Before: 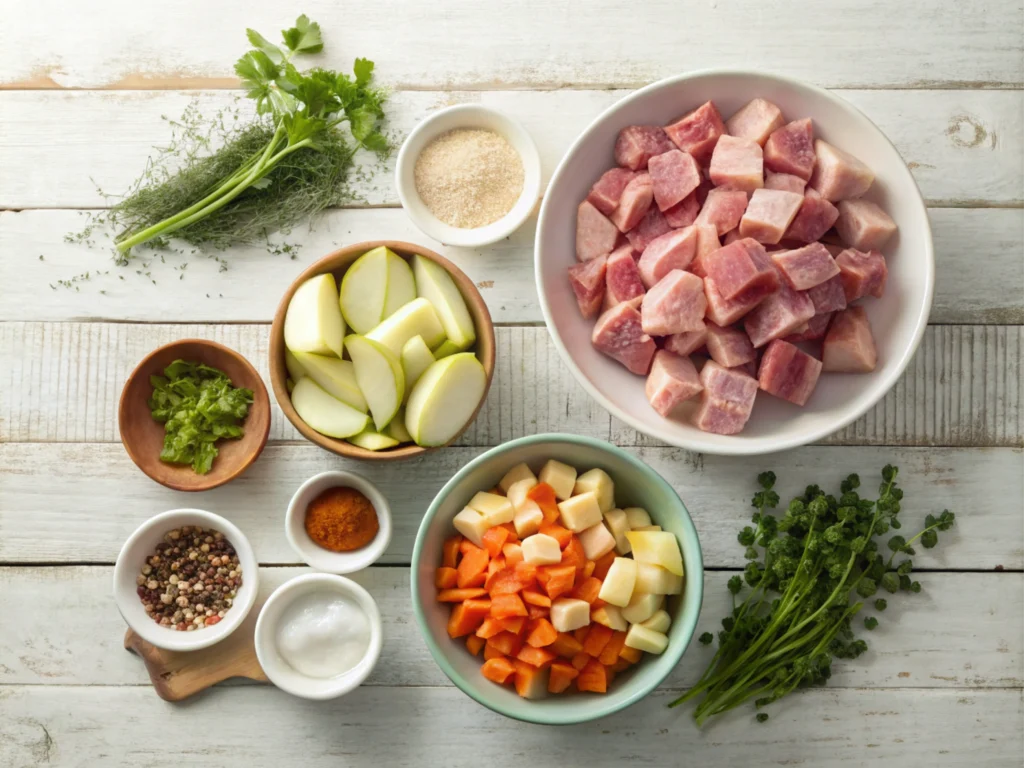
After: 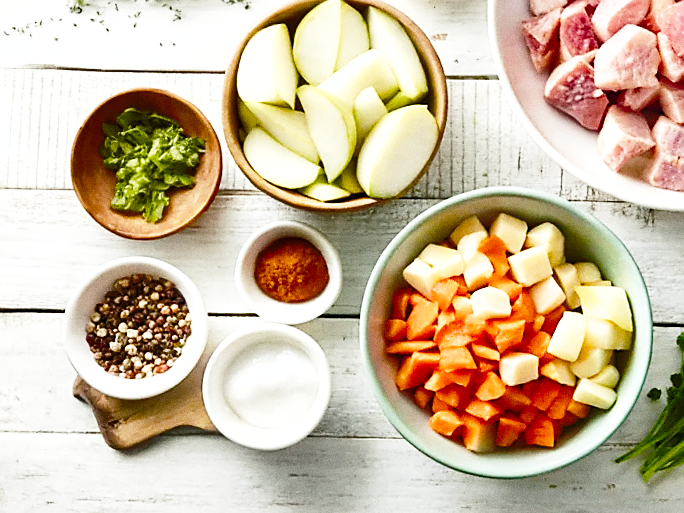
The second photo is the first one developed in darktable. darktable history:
sharpen: radius 1.4, amount 1.25, threshold 0.7
color balance rgb: perceptual saturation grading › global saturation 20%, perceptual saturation grading › highlights -50%, perceptual saturation grading › shadows 30%, perceptual brilliance grading › global brilliance 10%, perceptual brilliance grading › shadows 15%
crop and rotate: angle -0.82°, left 3.85%, top 31.828%, right 27.992%
shadows and highlights: highlights color adjustment 0%, low approximation 0.01, soften with gaussian
color correction: highlights a* -0.182, highlights b* -0.124
grain: coarseness 0.47 ISO
base curve: curves: ch0 [(0, 0) (0.036, 0.037) (0.121, 0.228) (0.46, 0.76) (0.859, 0.983) (1, 1)], preserve colors none
